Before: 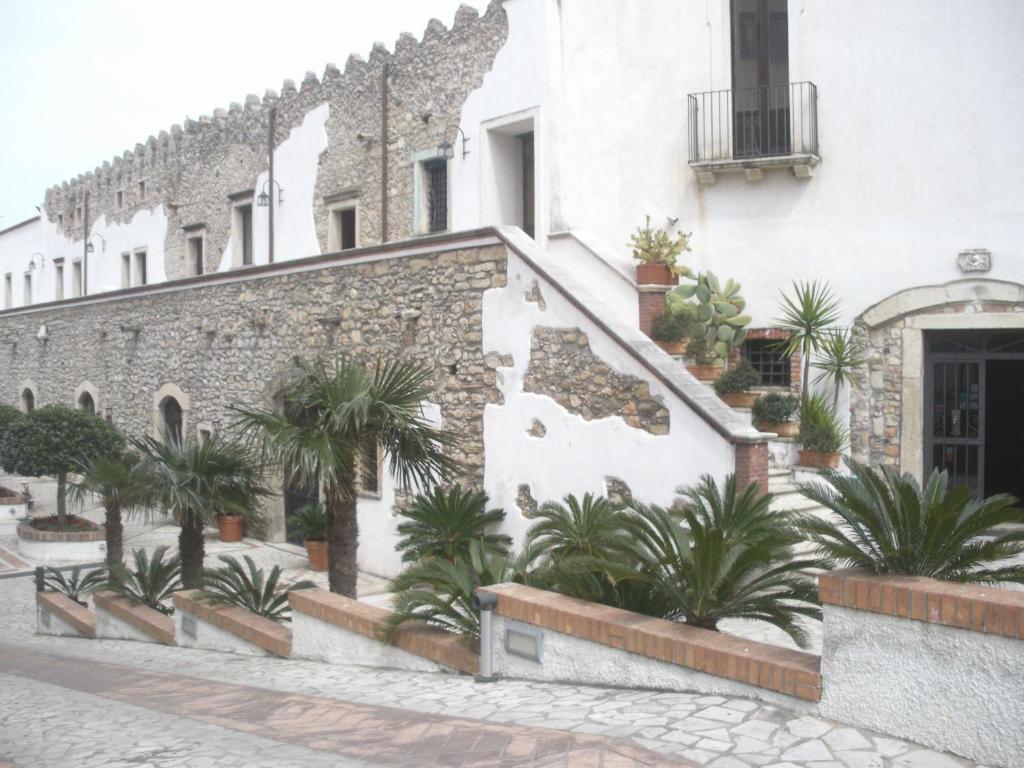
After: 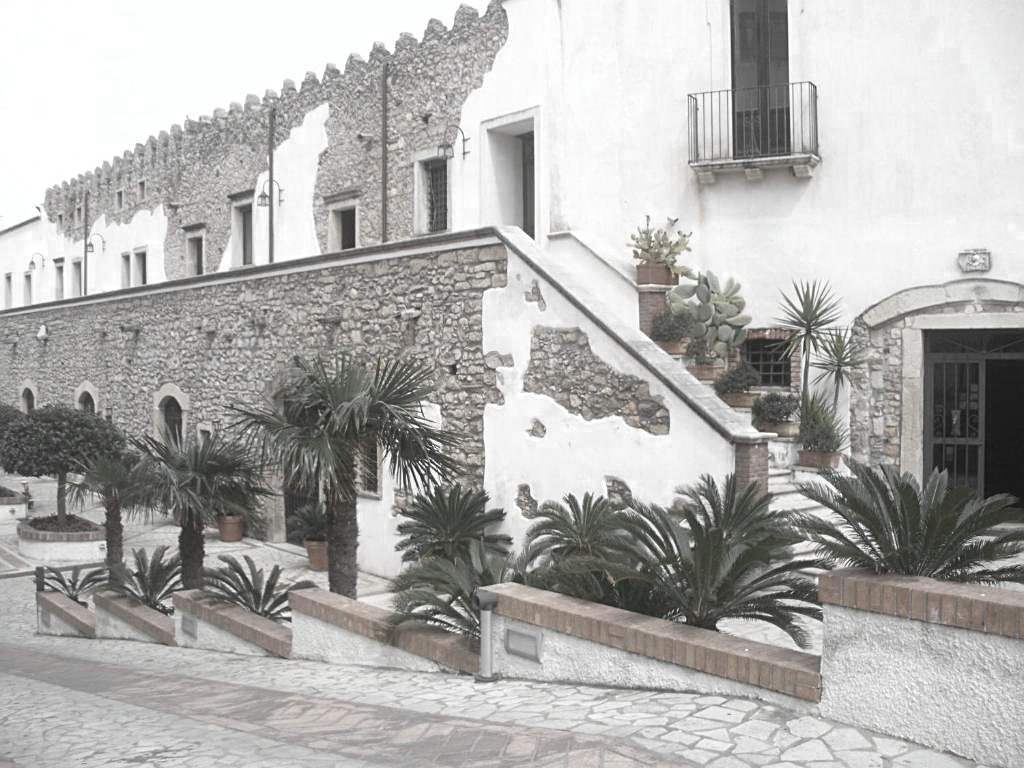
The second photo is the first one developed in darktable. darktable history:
exposure: black level correction 0, compensate highlight preservation false
sharpen: on, module defaults
color zones: curves: ch0 [(0, 0.613) (0.01, 0.613) (0.245, 0.448) (0.498, 0.529) (0.642, 0.665) (0.879, 0.777) (0.99, 0.613)]; ch1 [(0, 0.035) (0.121, 0.189) (0.259, 0.197) (0.415, 0.061) (0.589, 0.022) (0.732, 0.022) (0.857, 0.026) (0.991, 0.053)]
